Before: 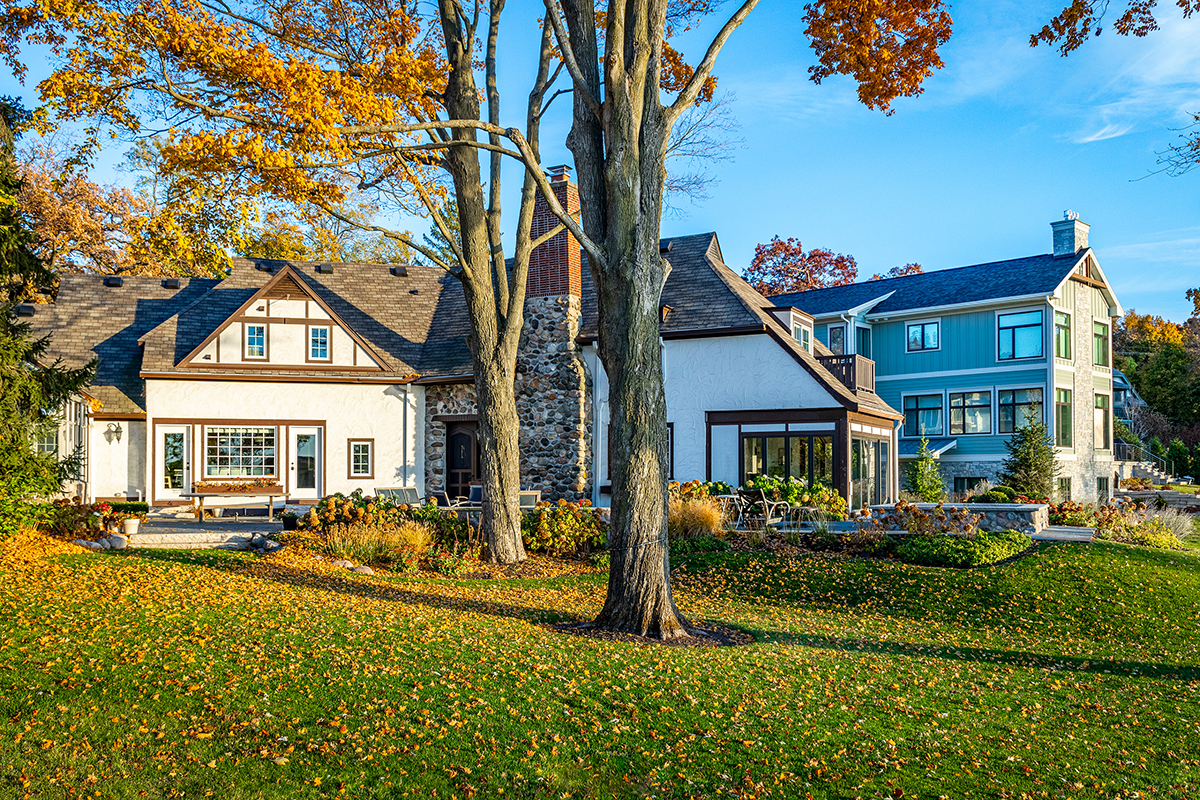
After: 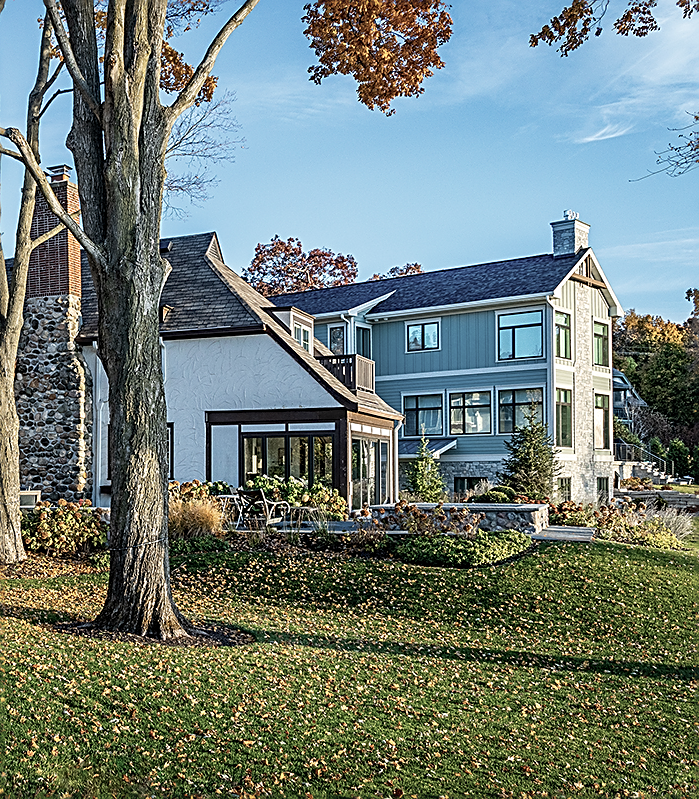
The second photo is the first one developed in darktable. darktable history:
color correction: highlights b* 0.017, saturation 0.619
sharpen: amount 0.752
crop: left 41.714%
